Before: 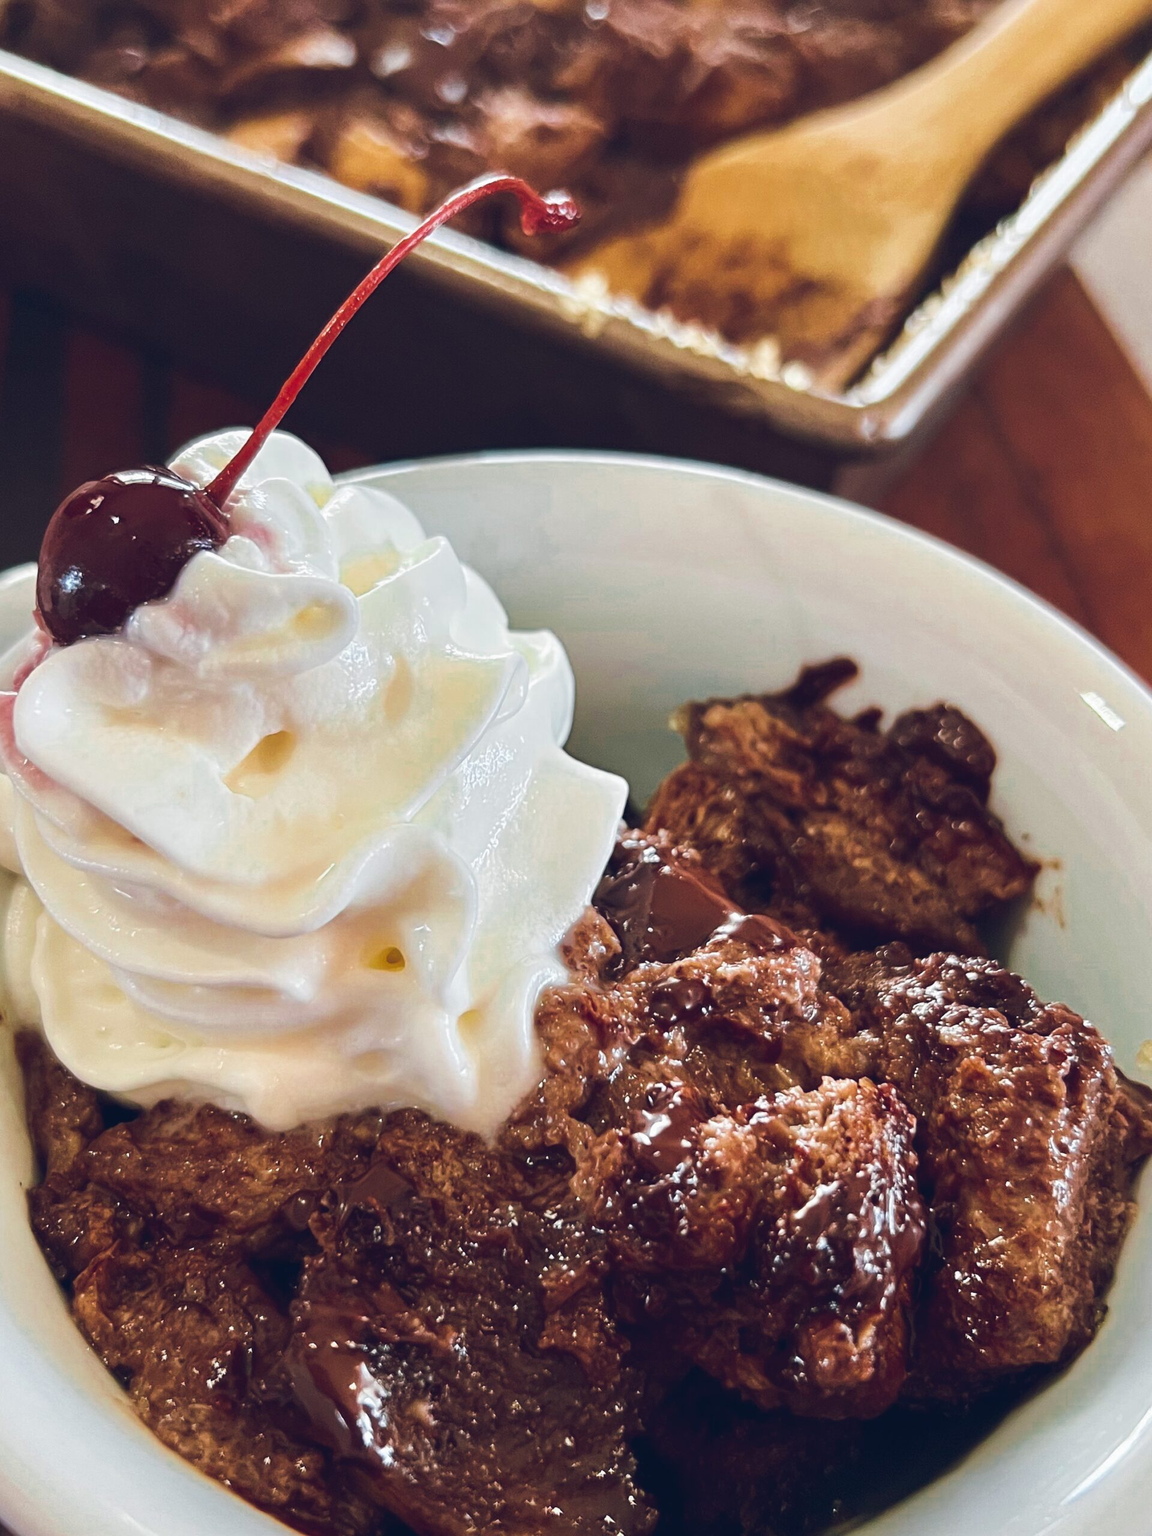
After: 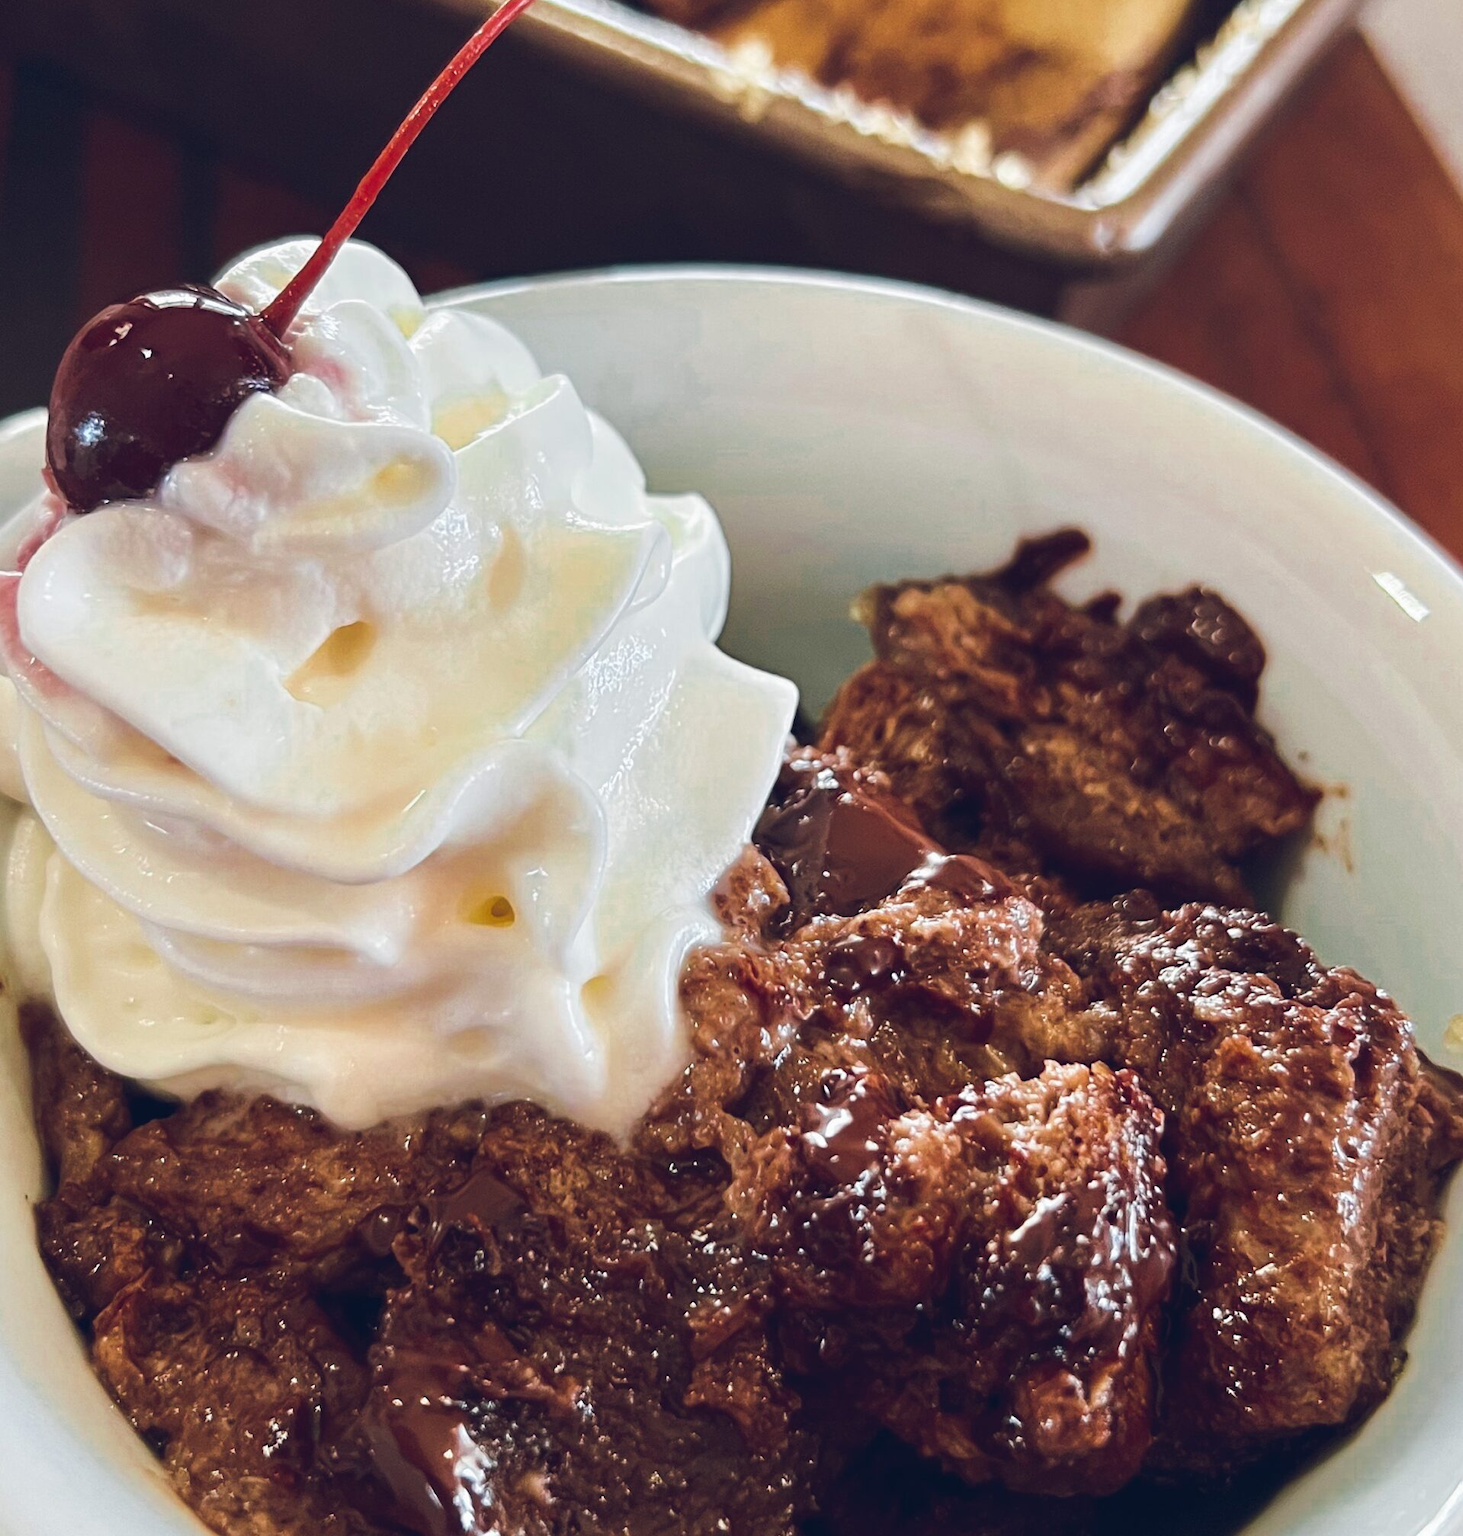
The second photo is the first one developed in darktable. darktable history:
crop and rotate: top 15.774%, bottom 5.506%
rotate and perspective: automatic cropping original format, crop left 0, crop top 0
